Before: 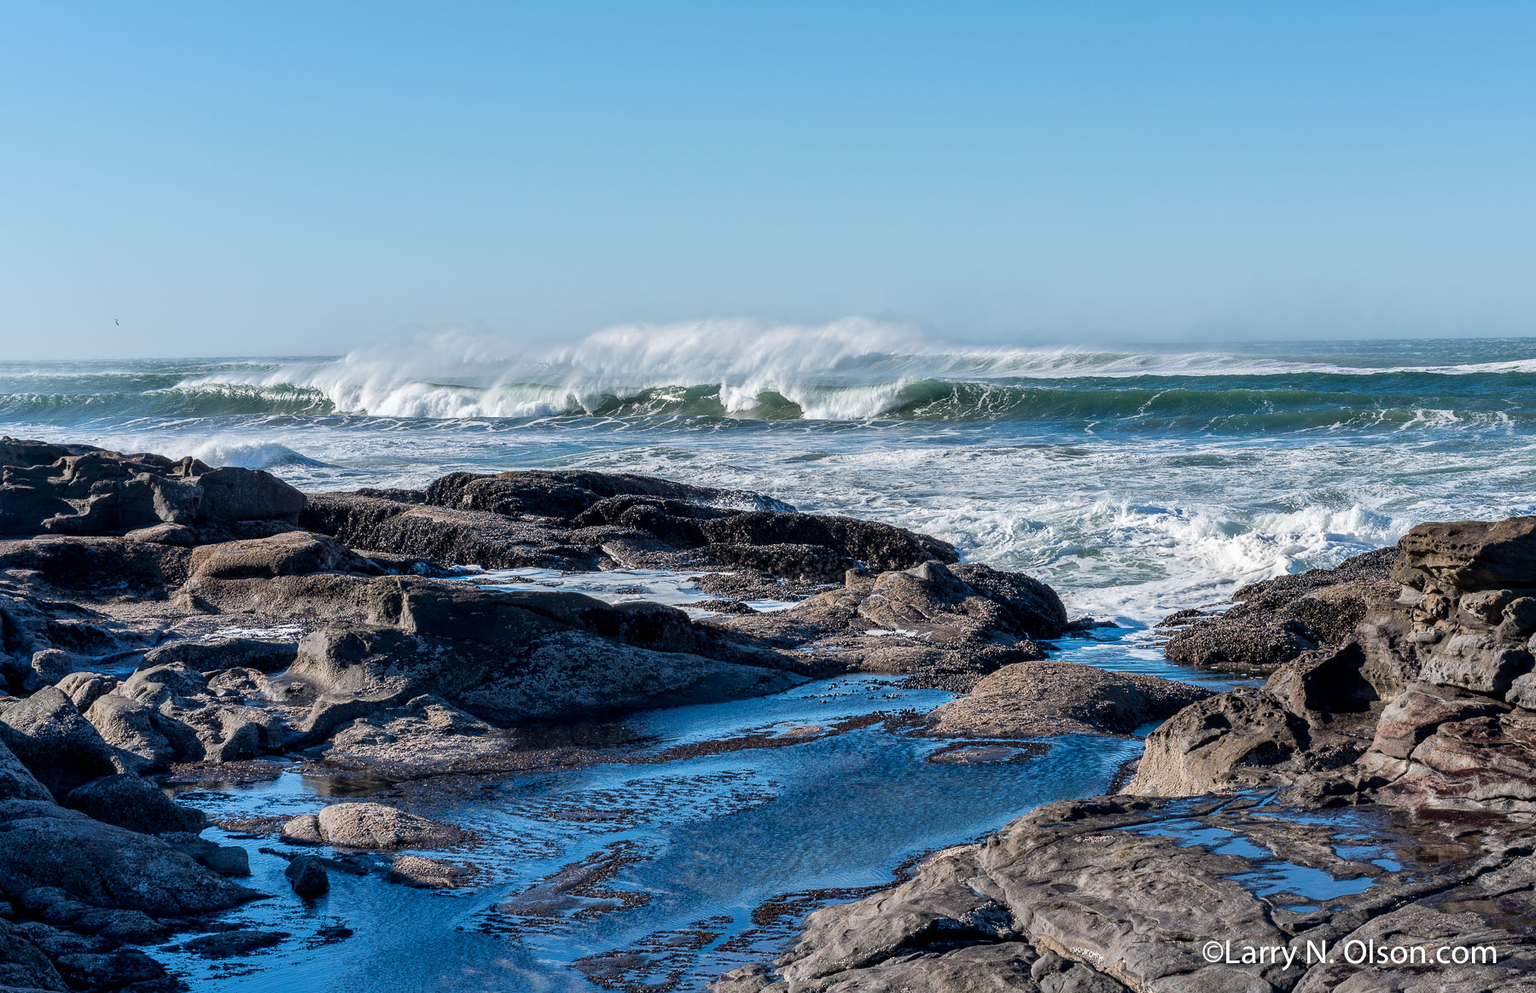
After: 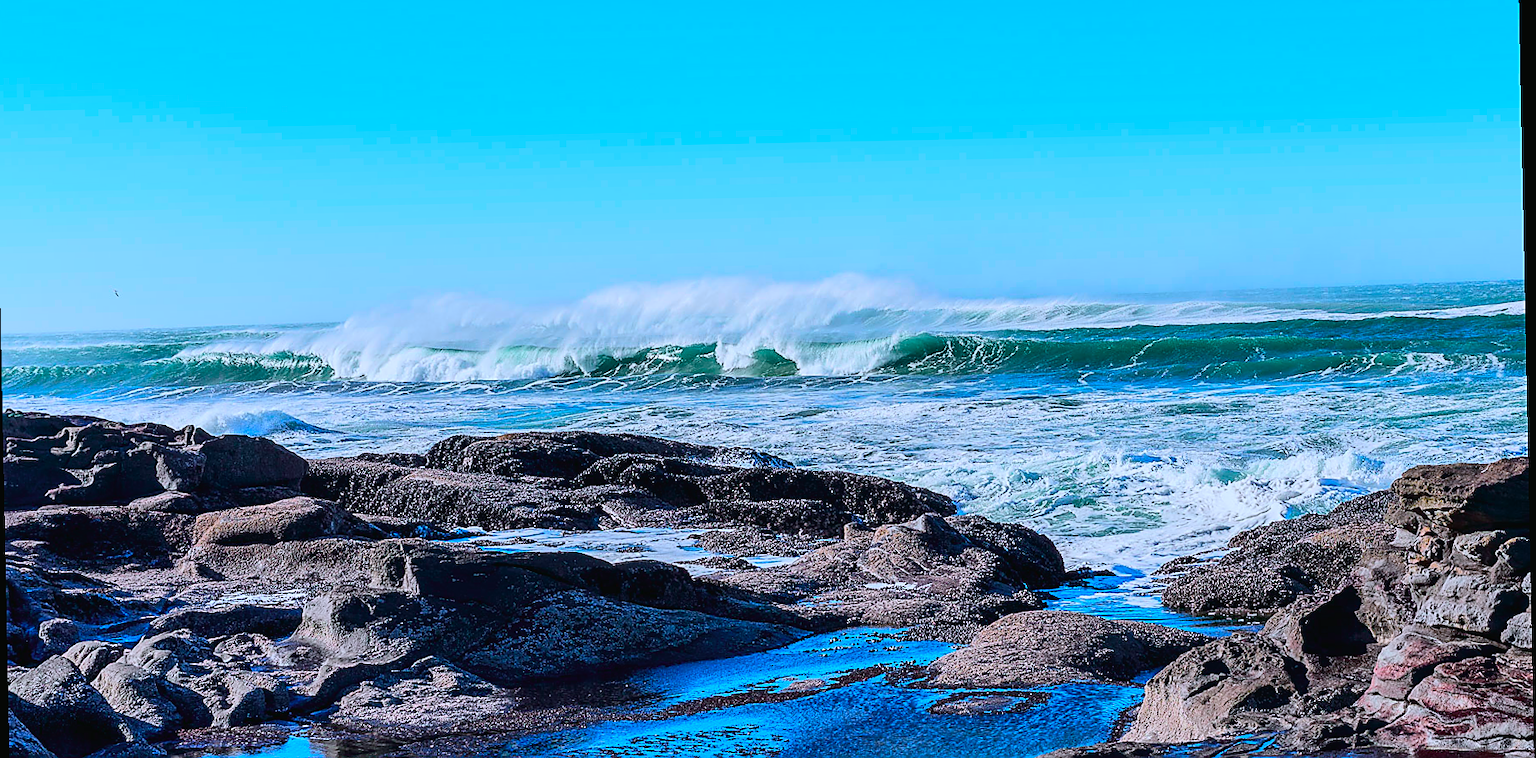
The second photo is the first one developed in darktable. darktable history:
sharpen: radius 1.4, amount 1.25, threshold 0.7
white balance: red 0.948, green 1.02, blue 1.176
rotate and perspective: rotation -1.17°, automatic cropping off
tone curve: curves: ch0 [(0, 0.018) (0.036, 0.038) (0.15, 0.131) (0.27, 0.247) (0.503, 0.556) (0.763, 0.785) (1, 0.919)]; ch1 [(0, 0) (0.203, 0.158) (0.333, 0.283) (0.451, 0.417) (0.502, 0.5) (0.519, 0.522) (0.562, 0.588) (0.603, 0.664) (0.722, 0.813) (1, 1)]; ch2 [(0, 0) (0.29, 0.295) (0.404, 0.436) (0.497, 0.499) (0.521, 0.523) (0.561, 0.605) (0.639, 0.664) (0.712, 0.764) (1, 1)], color space Lab, independent channels, preserve colors none
crop: left 0.387%, top 5.469%, bottom 19.809%
color contrast: green-magenta contrast 1.69, blue-yellow contrast 1.49
